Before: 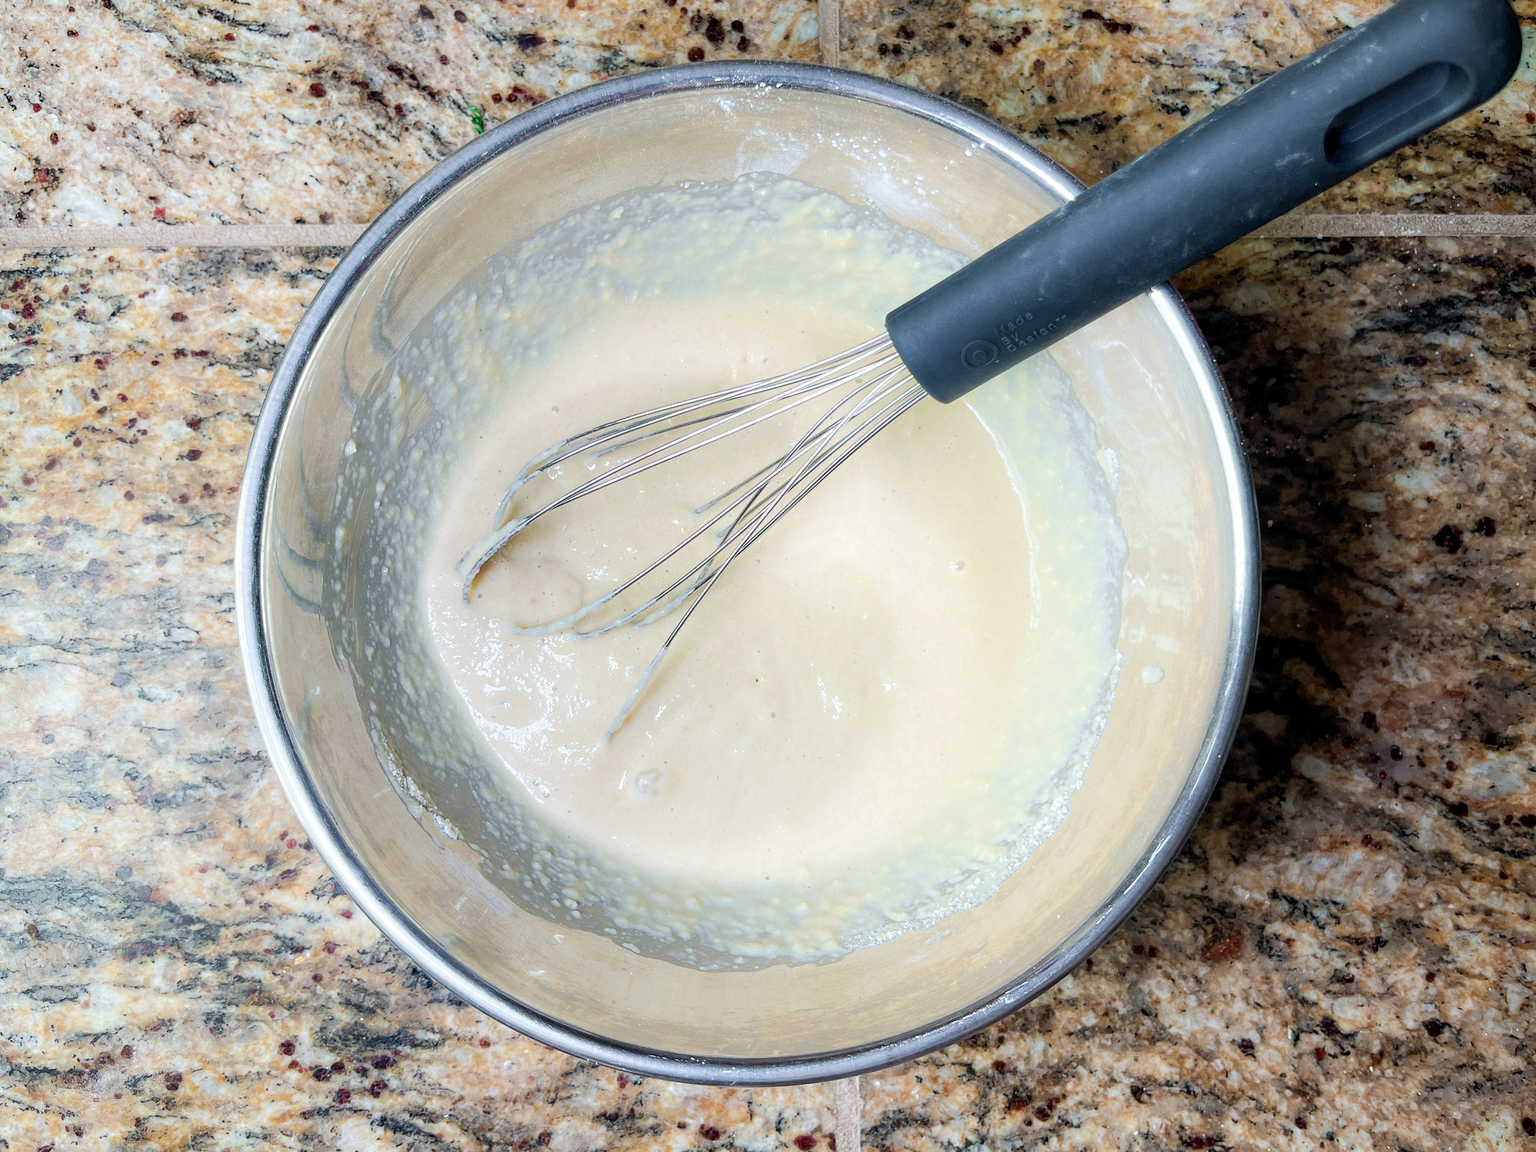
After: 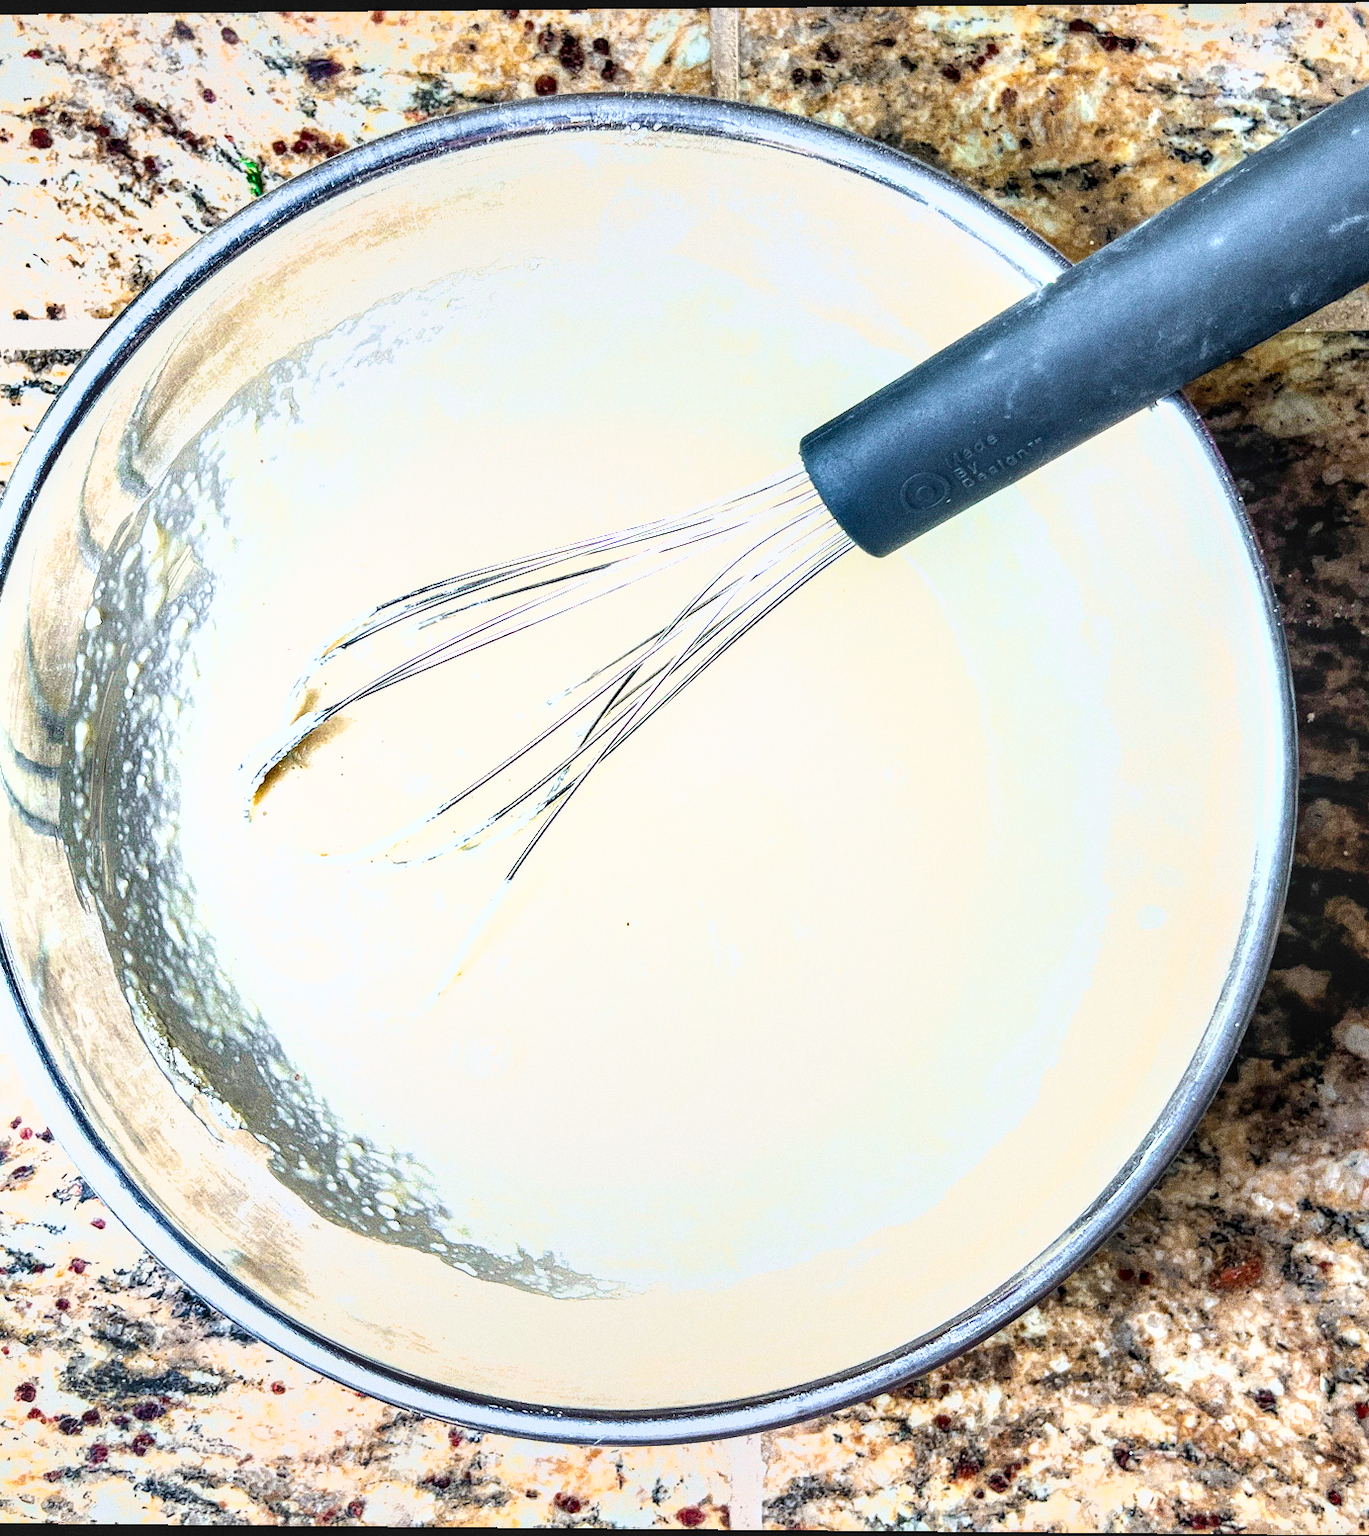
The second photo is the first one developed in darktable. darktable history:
local contrast: on, module defaults
exposure: exposure 1.25 EV, compensate exposure bias true, compensate highlight preservation false
shadows and highlights: low approximation 0.01, soften with gaussian
grain: coarseness 0.09 ISO, strength 40%
rotate and perspective: lens shift (vertical) 0.048, lens shift (horizontal) -0.024, automatic cropping off
crop and rotate: left 18.442%, right 15.508%
